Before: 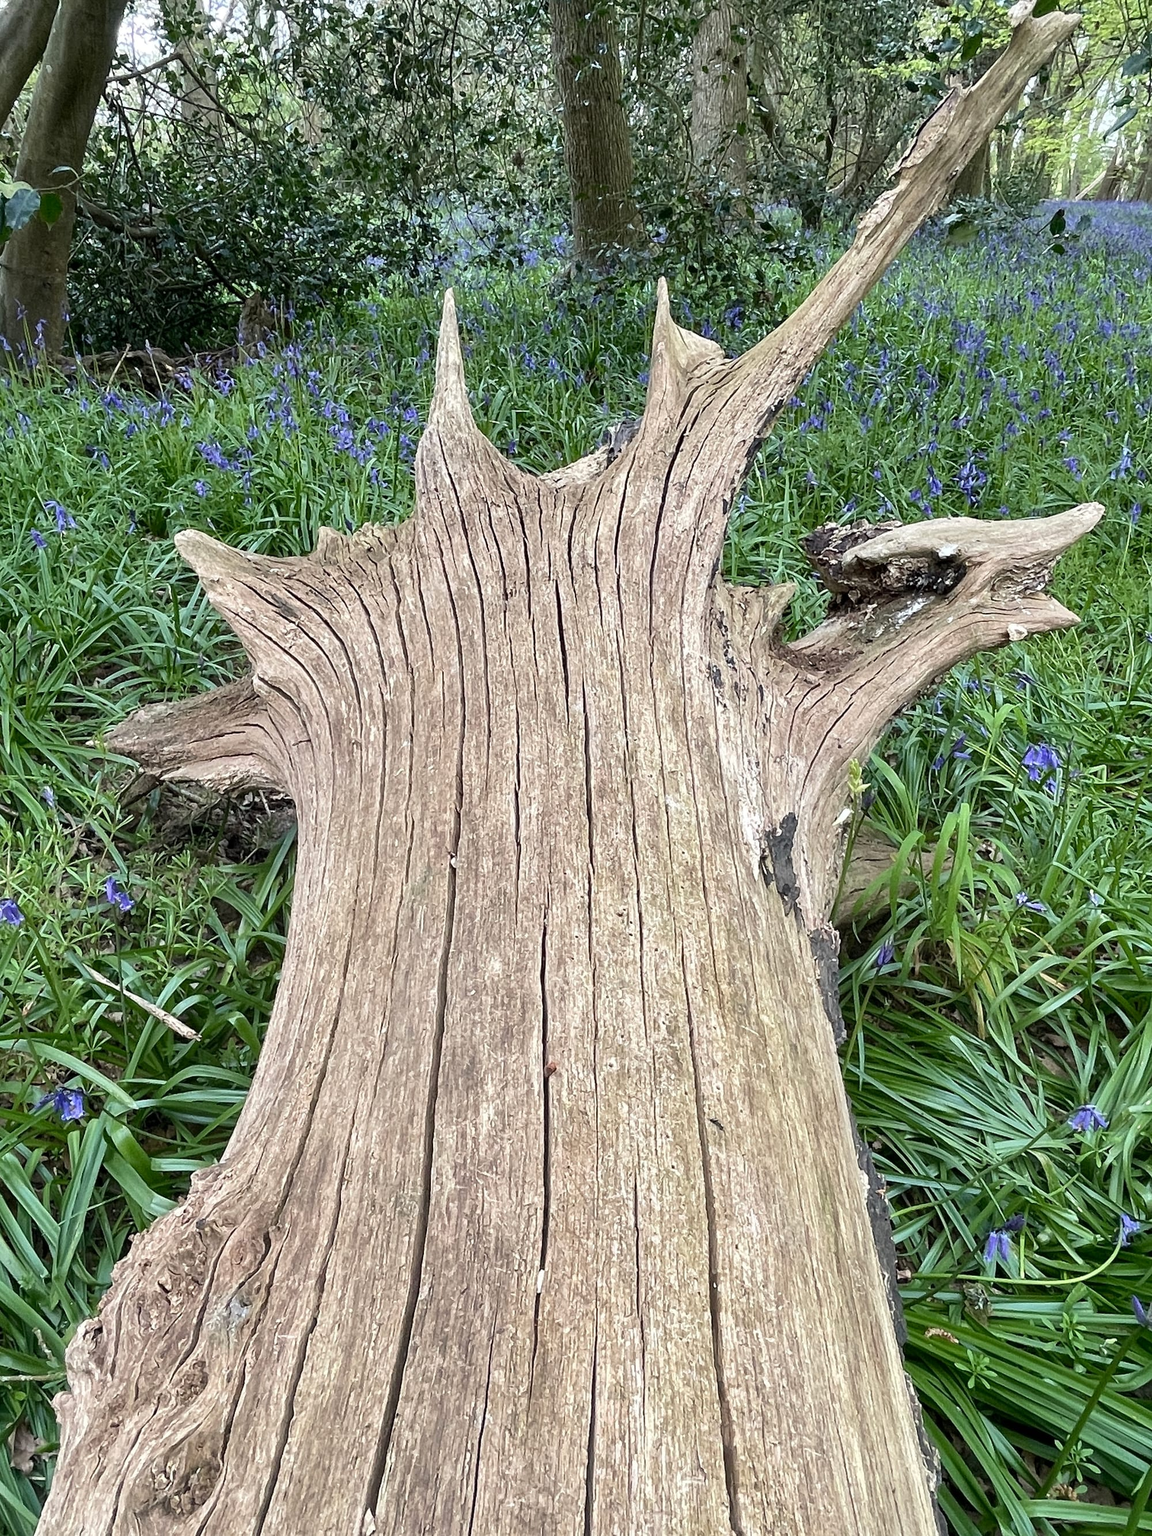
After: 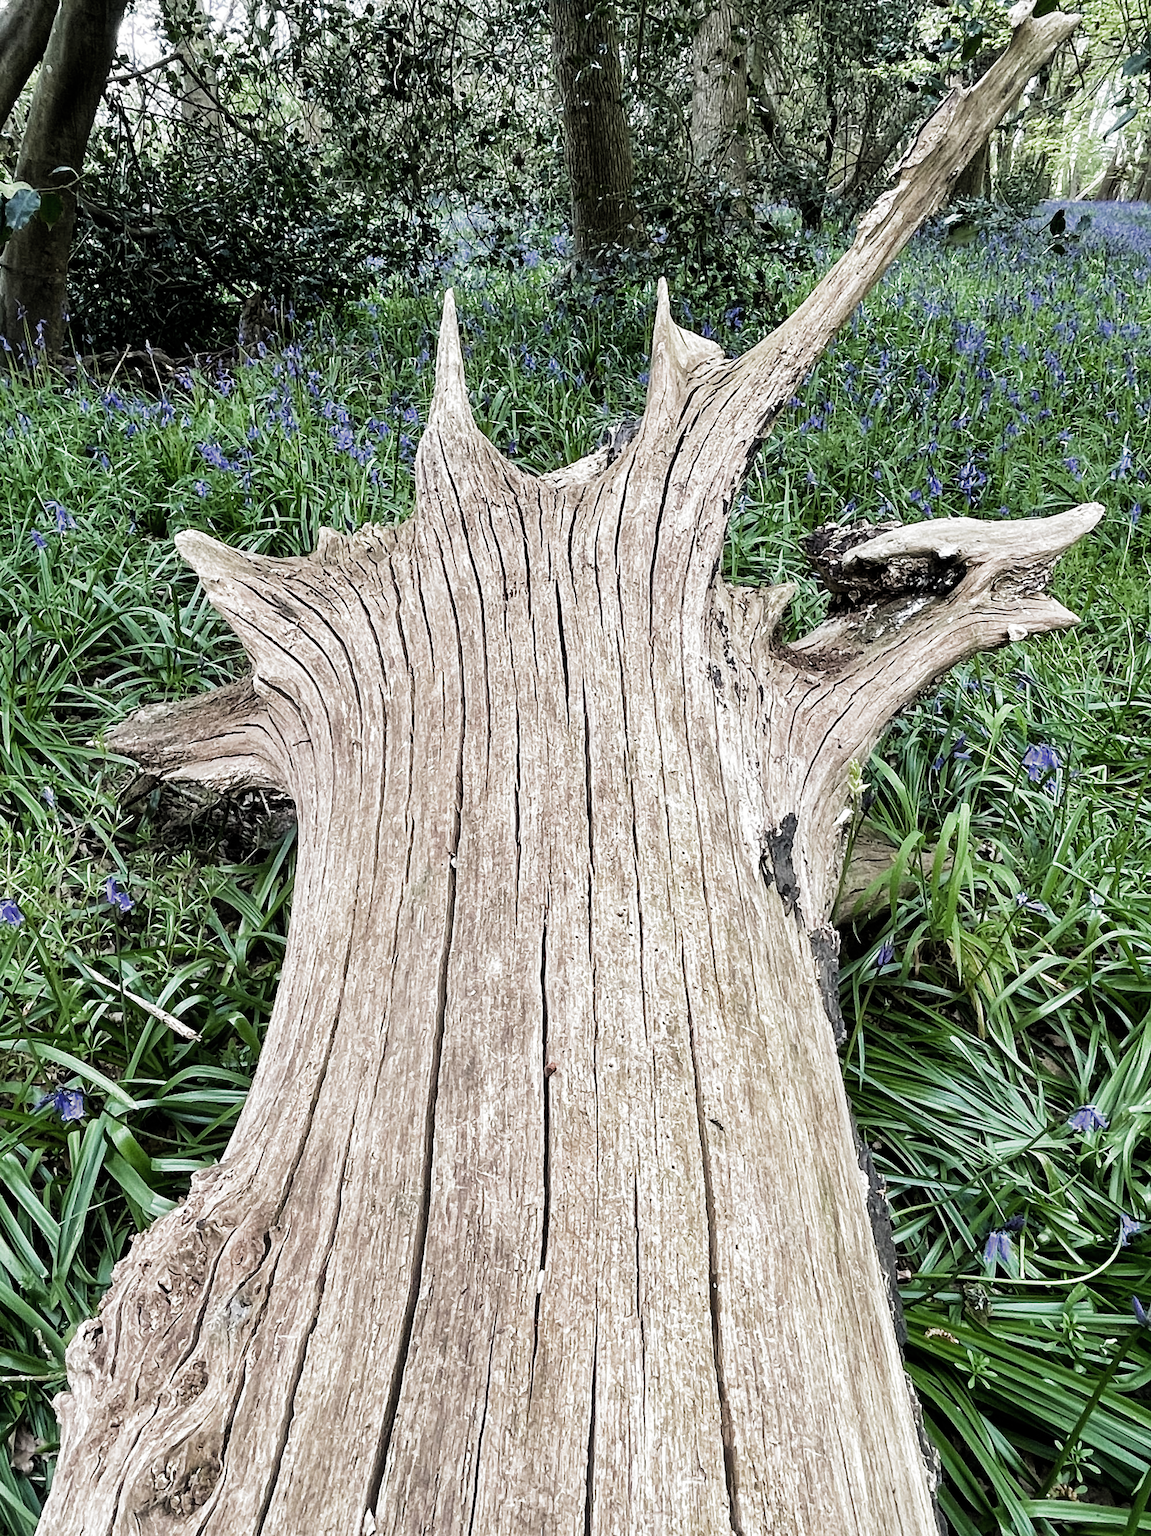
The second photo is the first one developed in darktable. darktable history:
filmic rgb: black relative exposure -6.48 EV, white relative exposure 2.43 EV, threshold 5.94 EV, target white luminance 99.864%, hardness 5.3, latitude 0.823%, contrast 1.431, highlights saturation mix 1.92%, add noise in highlights 0.001, color science v3 (2019), use custom middle-gray values true, contrast in highlights soft, enable highlight reconstruction true
